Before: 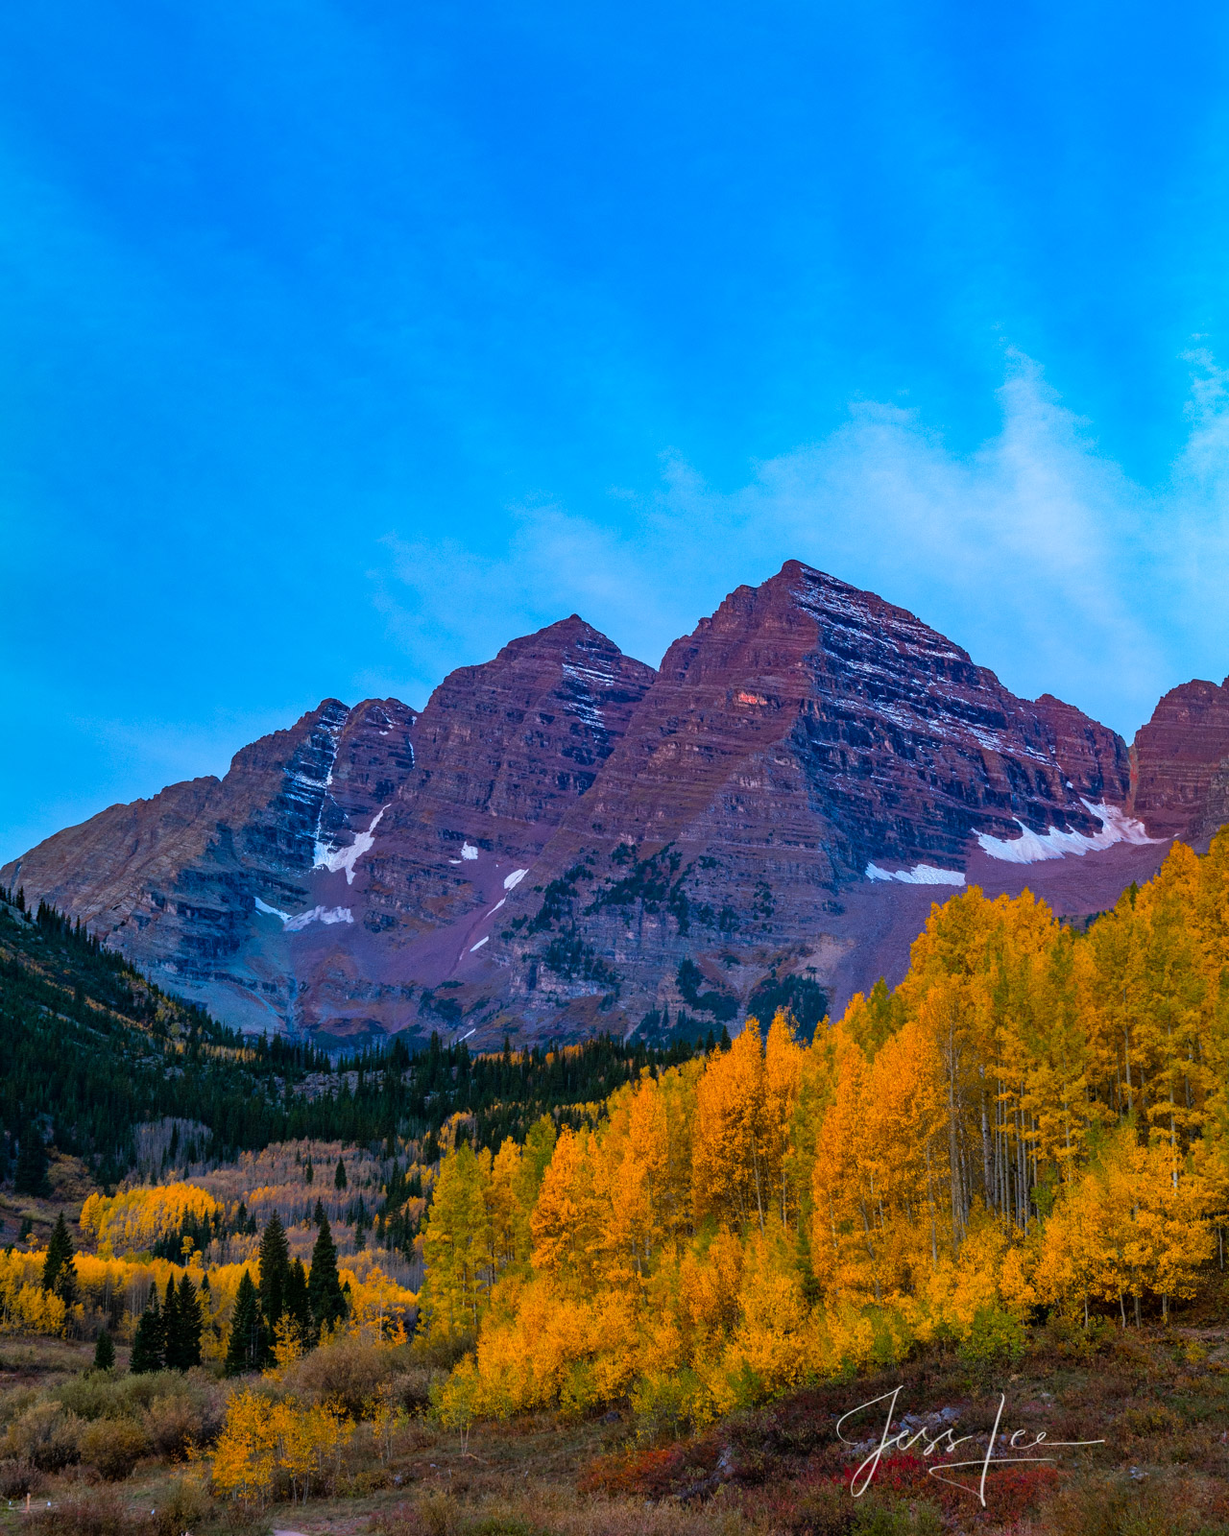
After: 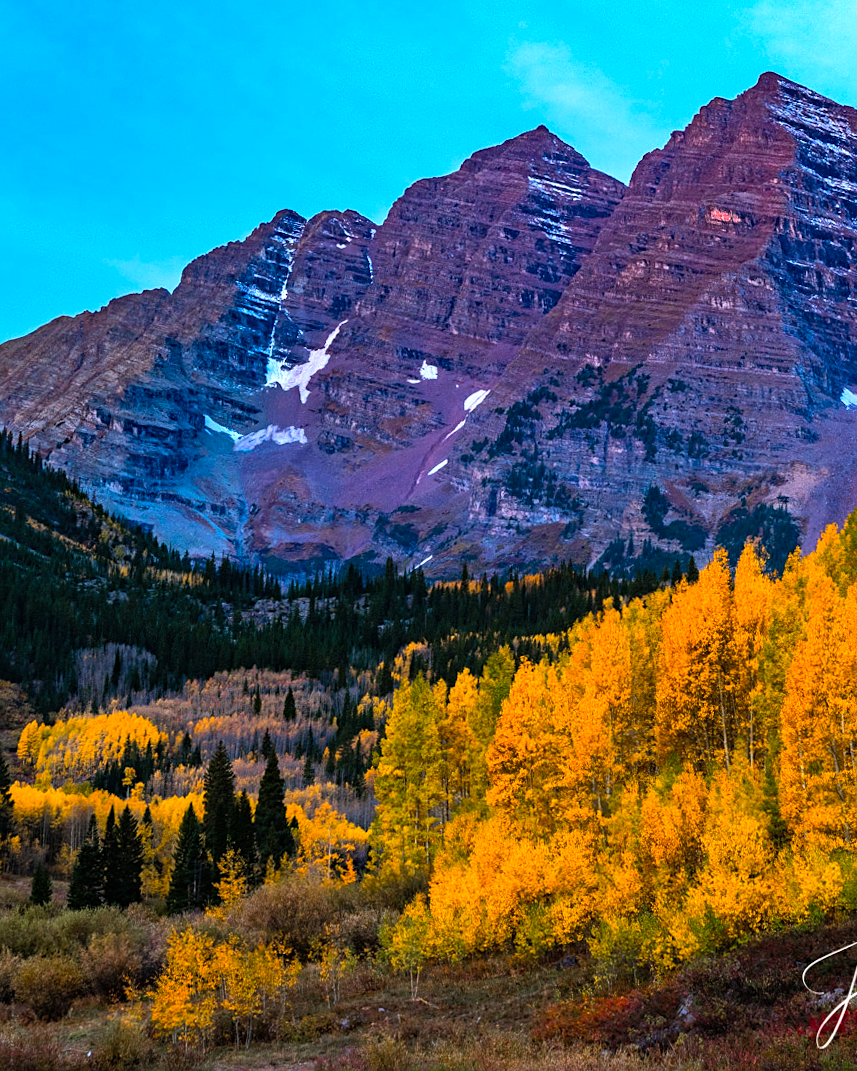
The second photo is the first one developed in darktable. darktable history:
sharpen: amount 0.2
tone equalizer: -8 EV -0.75 EV, -7 EV -0.7 EV, -6 EV -0.6 EV, -5 EV -0.4 EV, -3 EV 0.4 EV, -2 EV 0.6 EV, -1 EV 0.7 EV, +0 EV 0.75 EV, edges refinement/feathering 500, mask exposure compensation -1.57 EV, preserve details no
haze removal: compatibility mode true, adaptive false
crop and rotate: angle -0.82°, left 3.85%, top 31.828%, right 27.992%
contrast brightness saturation: contrast 0.03, brightness 0.06, saturation 0.13
